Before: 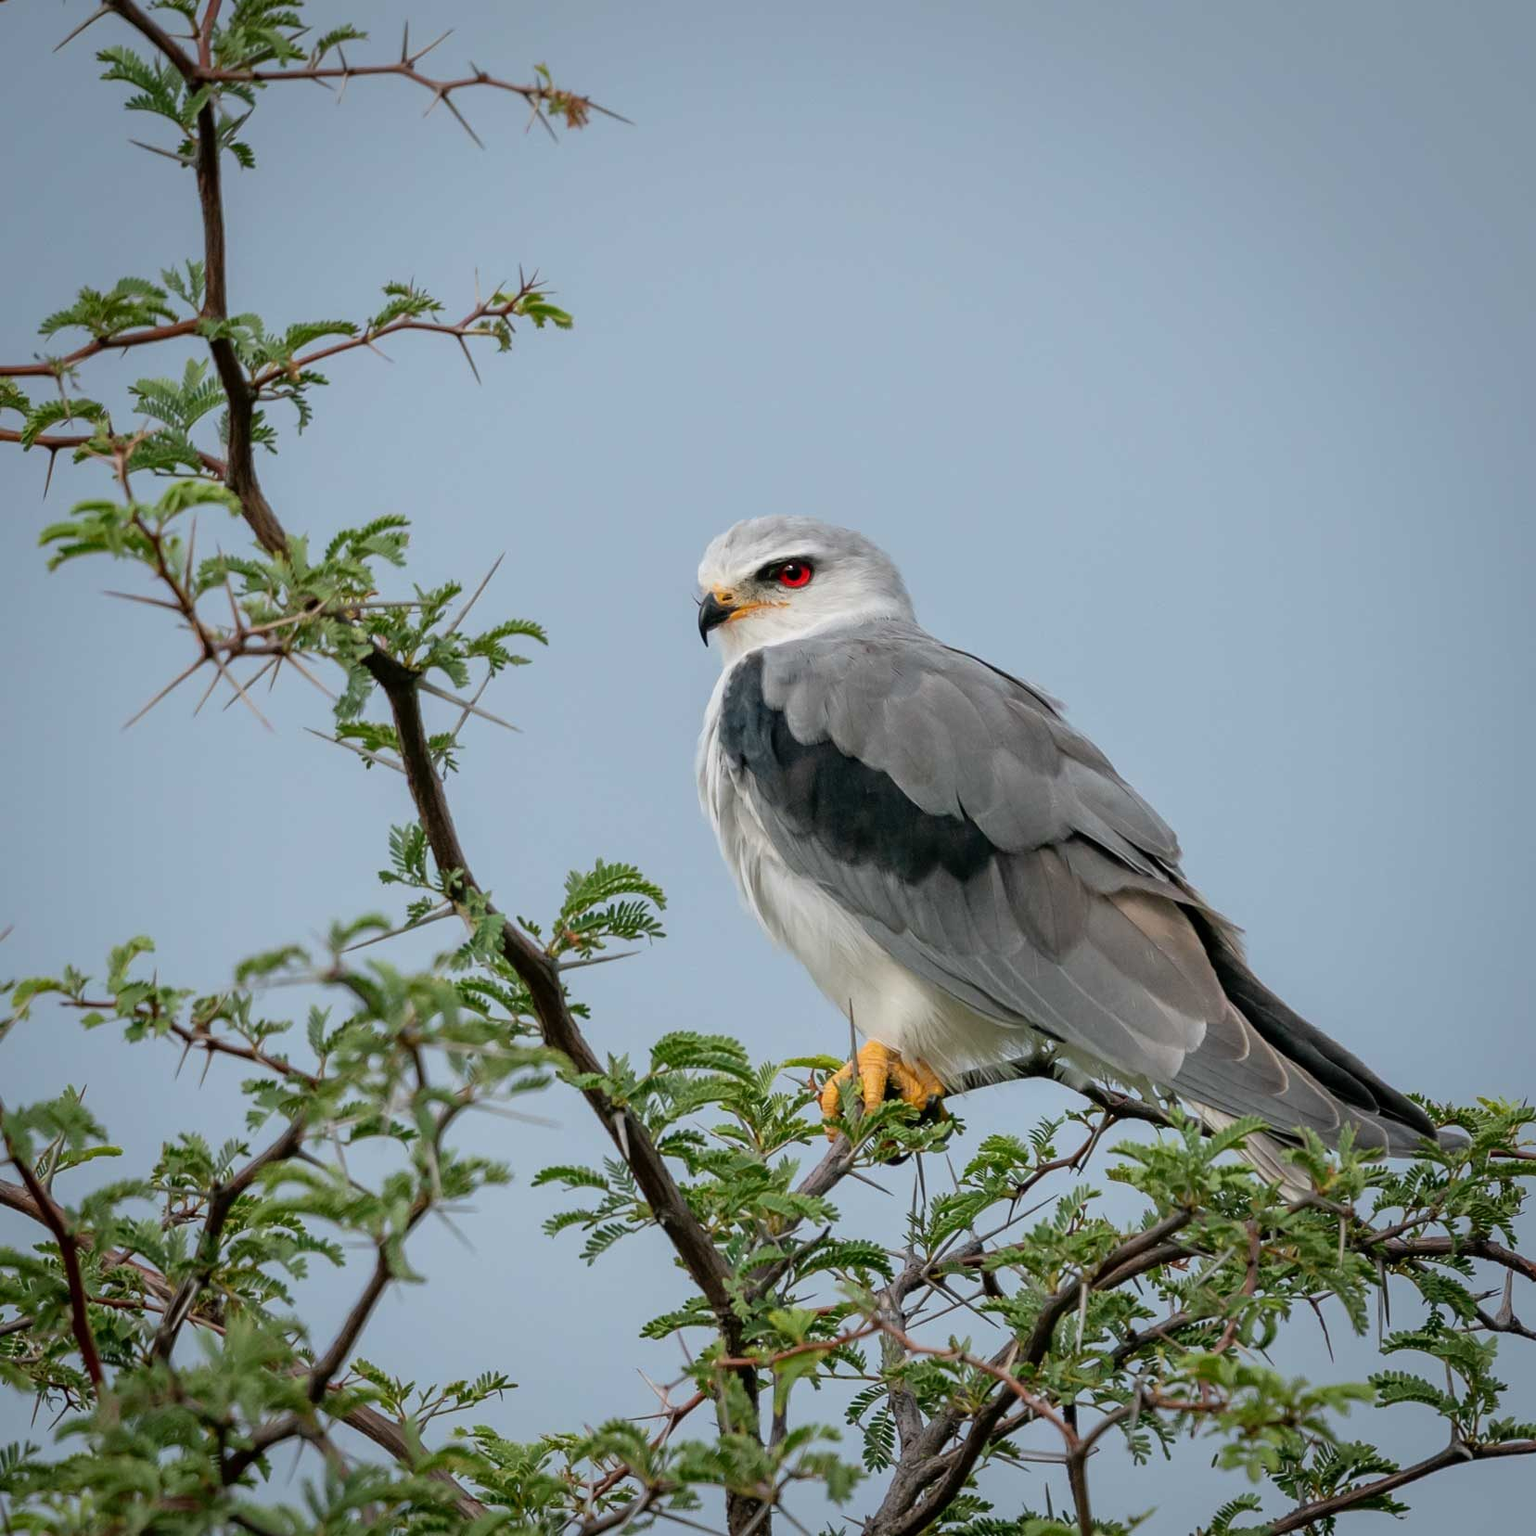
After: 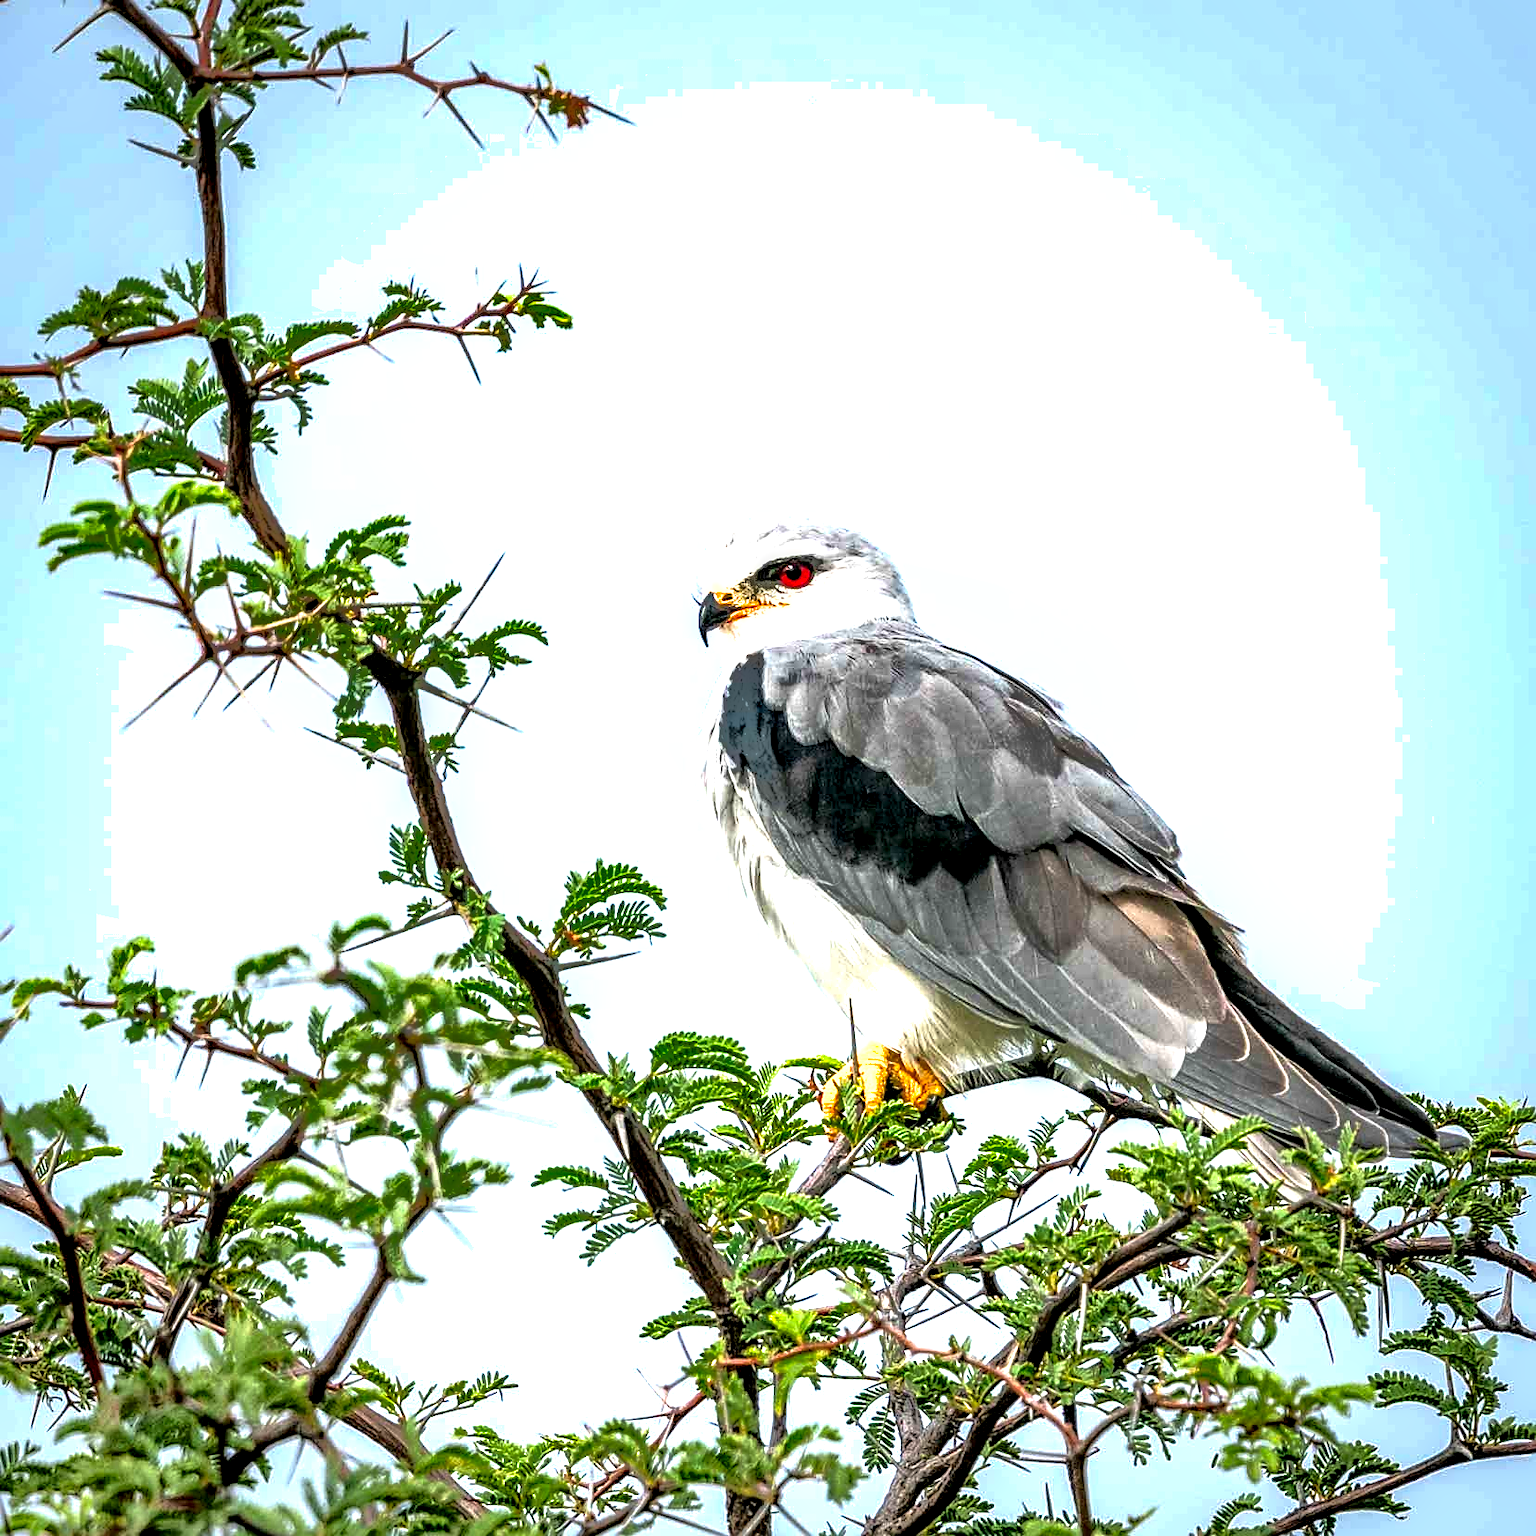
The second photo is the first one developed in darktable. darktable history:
sharpen: amount 0.598
shadows and highlights: shadows 39.35, highlights -59.79
local contrast: highlights 22%, detail 198%
tone equalizer: -8 EV -0.439 EV, -7 EV -0.368 EV, -6 EV -0.361 EV, -5 EV -0.213 EV, -3 EV 0.194 EV, -2 EV 0.361 EV, -1 EV 0.363 EV, +0 EV 0.4 EV, mask exposure compensation -0.515 EV
exposure: black level correction 0, exposure 1 EV, compensate highlight preservation false
contrast brightness saturation: contrast 0.199, brightness 0.166, saturation 0.225
